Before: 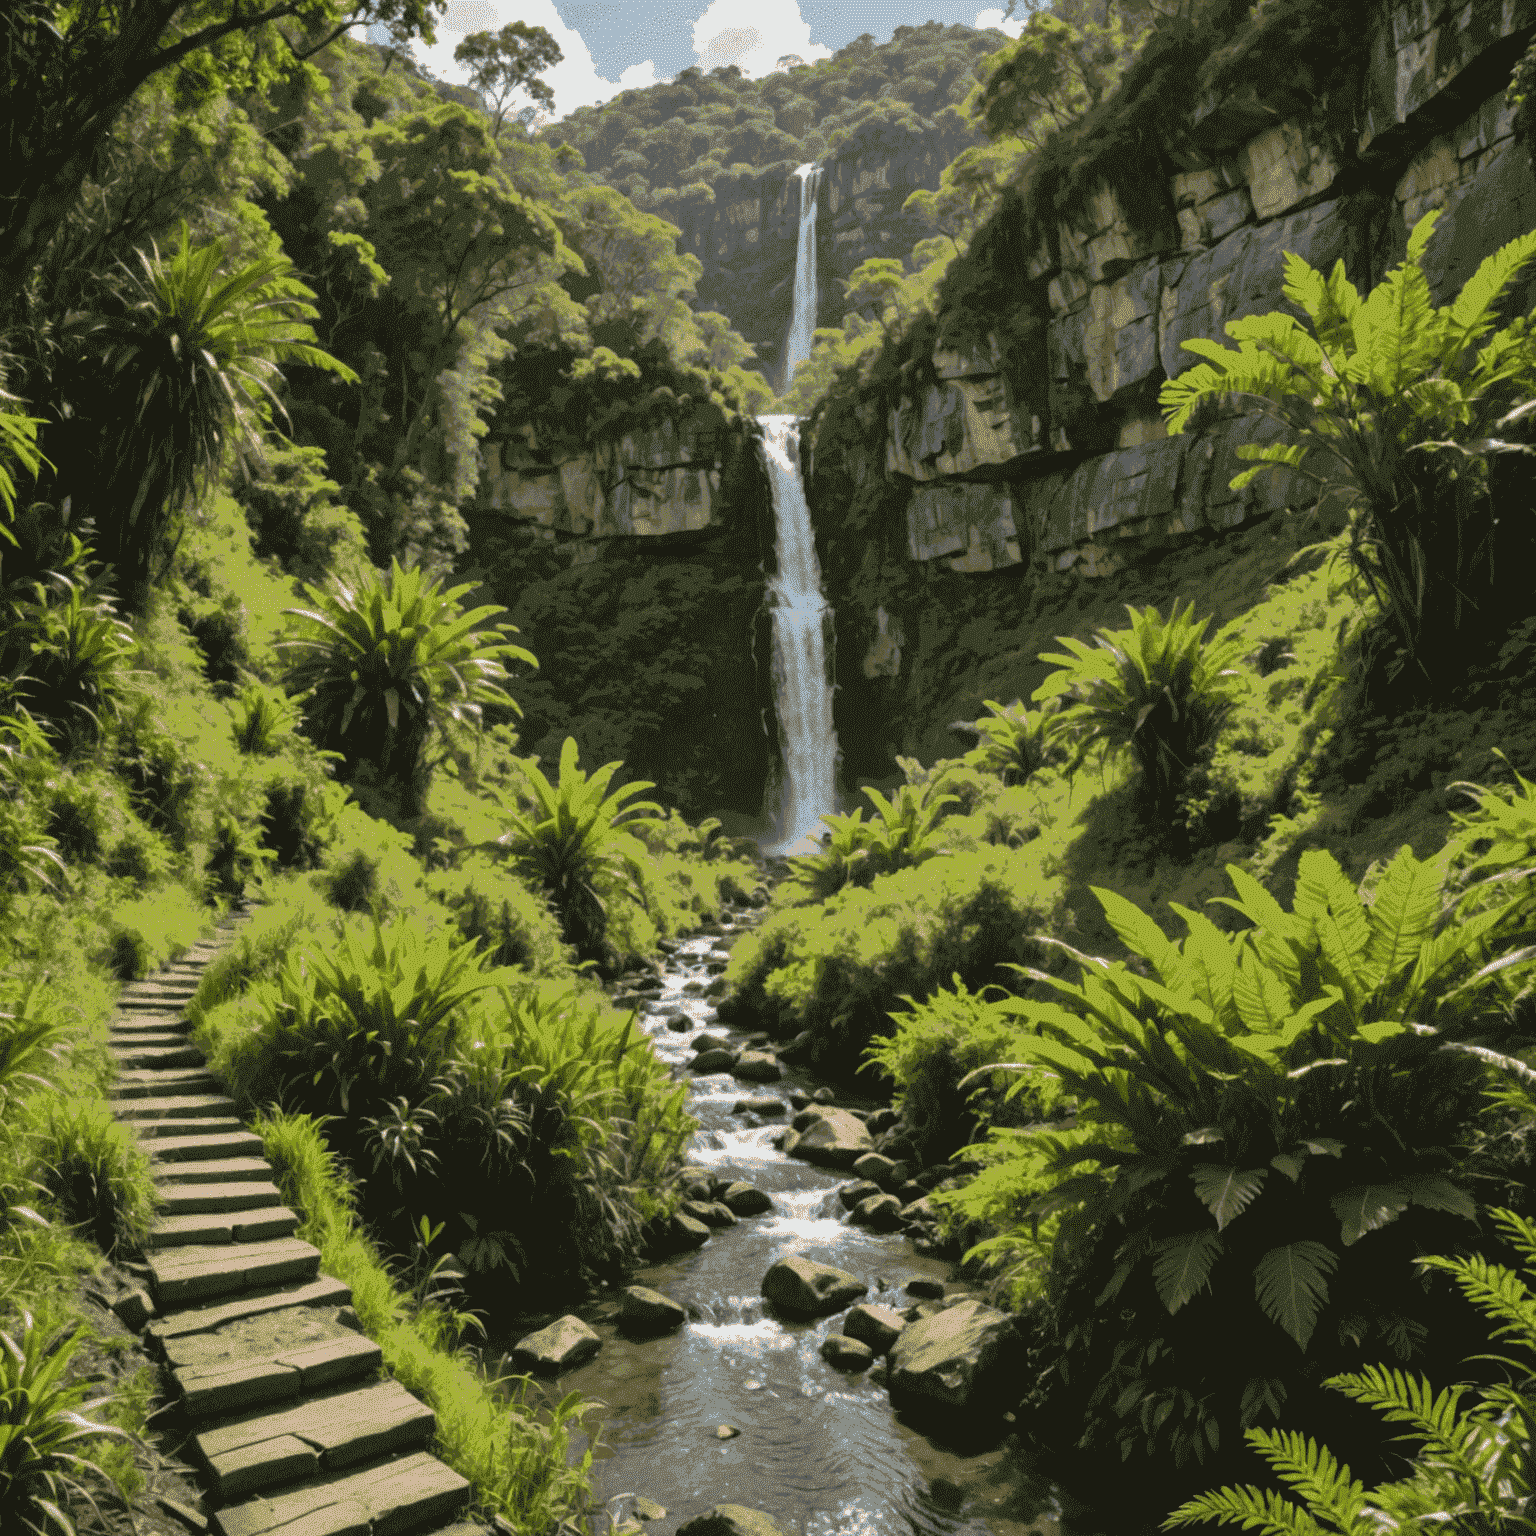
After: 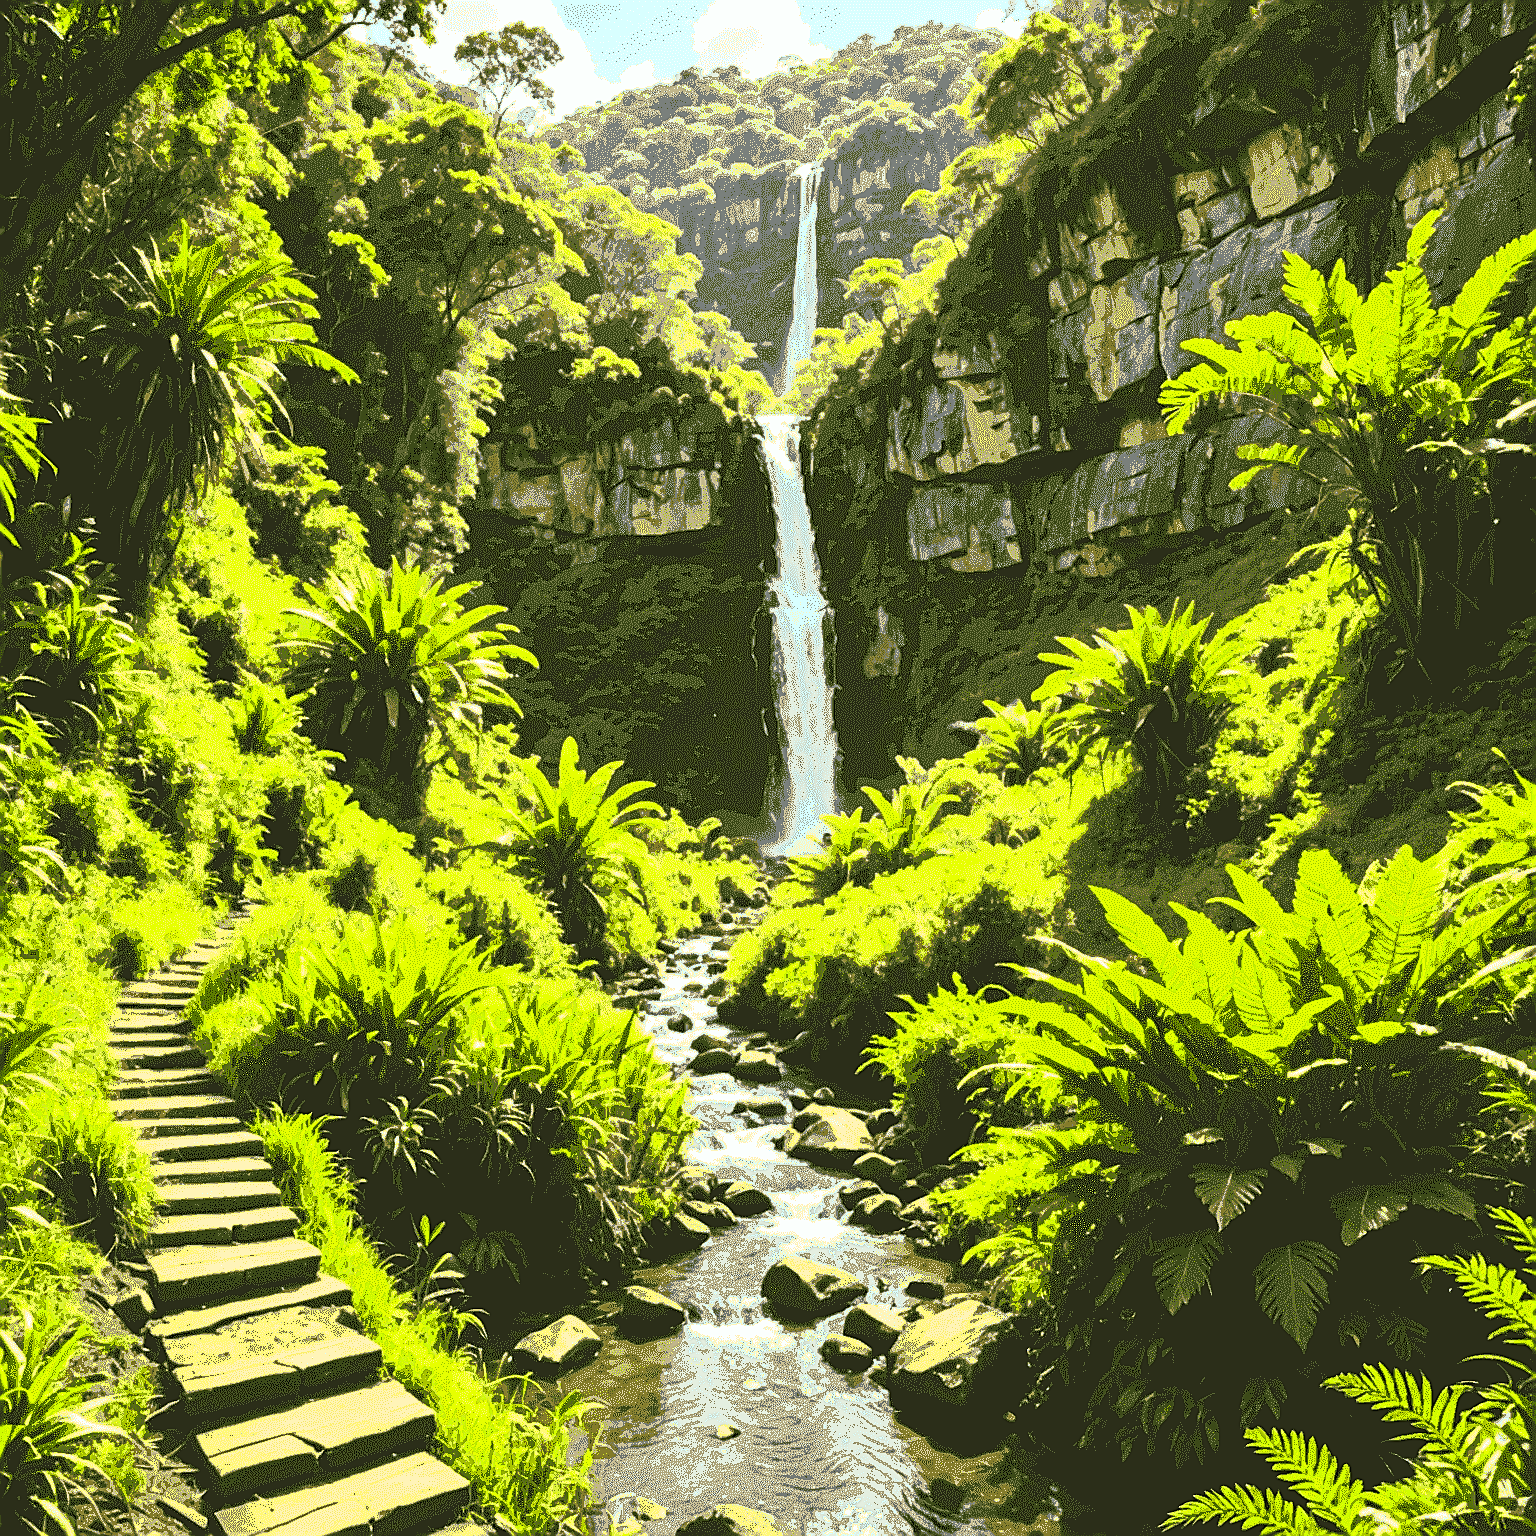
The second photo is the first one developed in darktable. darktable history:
contrast brightness saturation: contrast 0.995, brightness 0.991, saturation 0.993
sharpen: radius 1.373, amount 1.236, threshold 0.72
